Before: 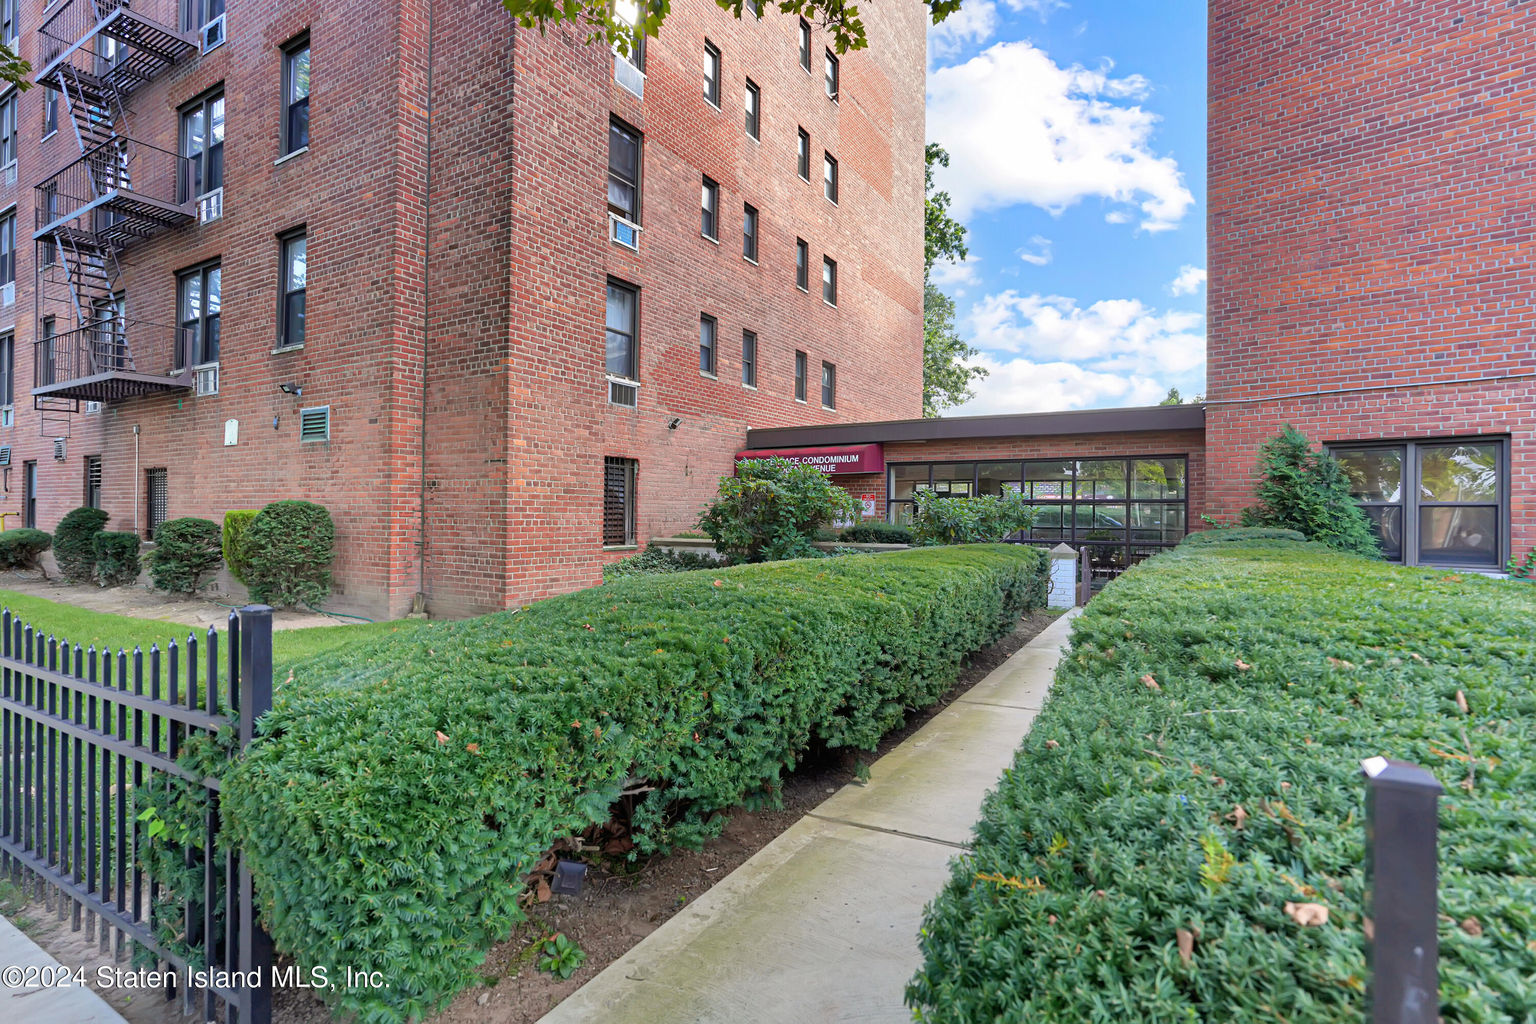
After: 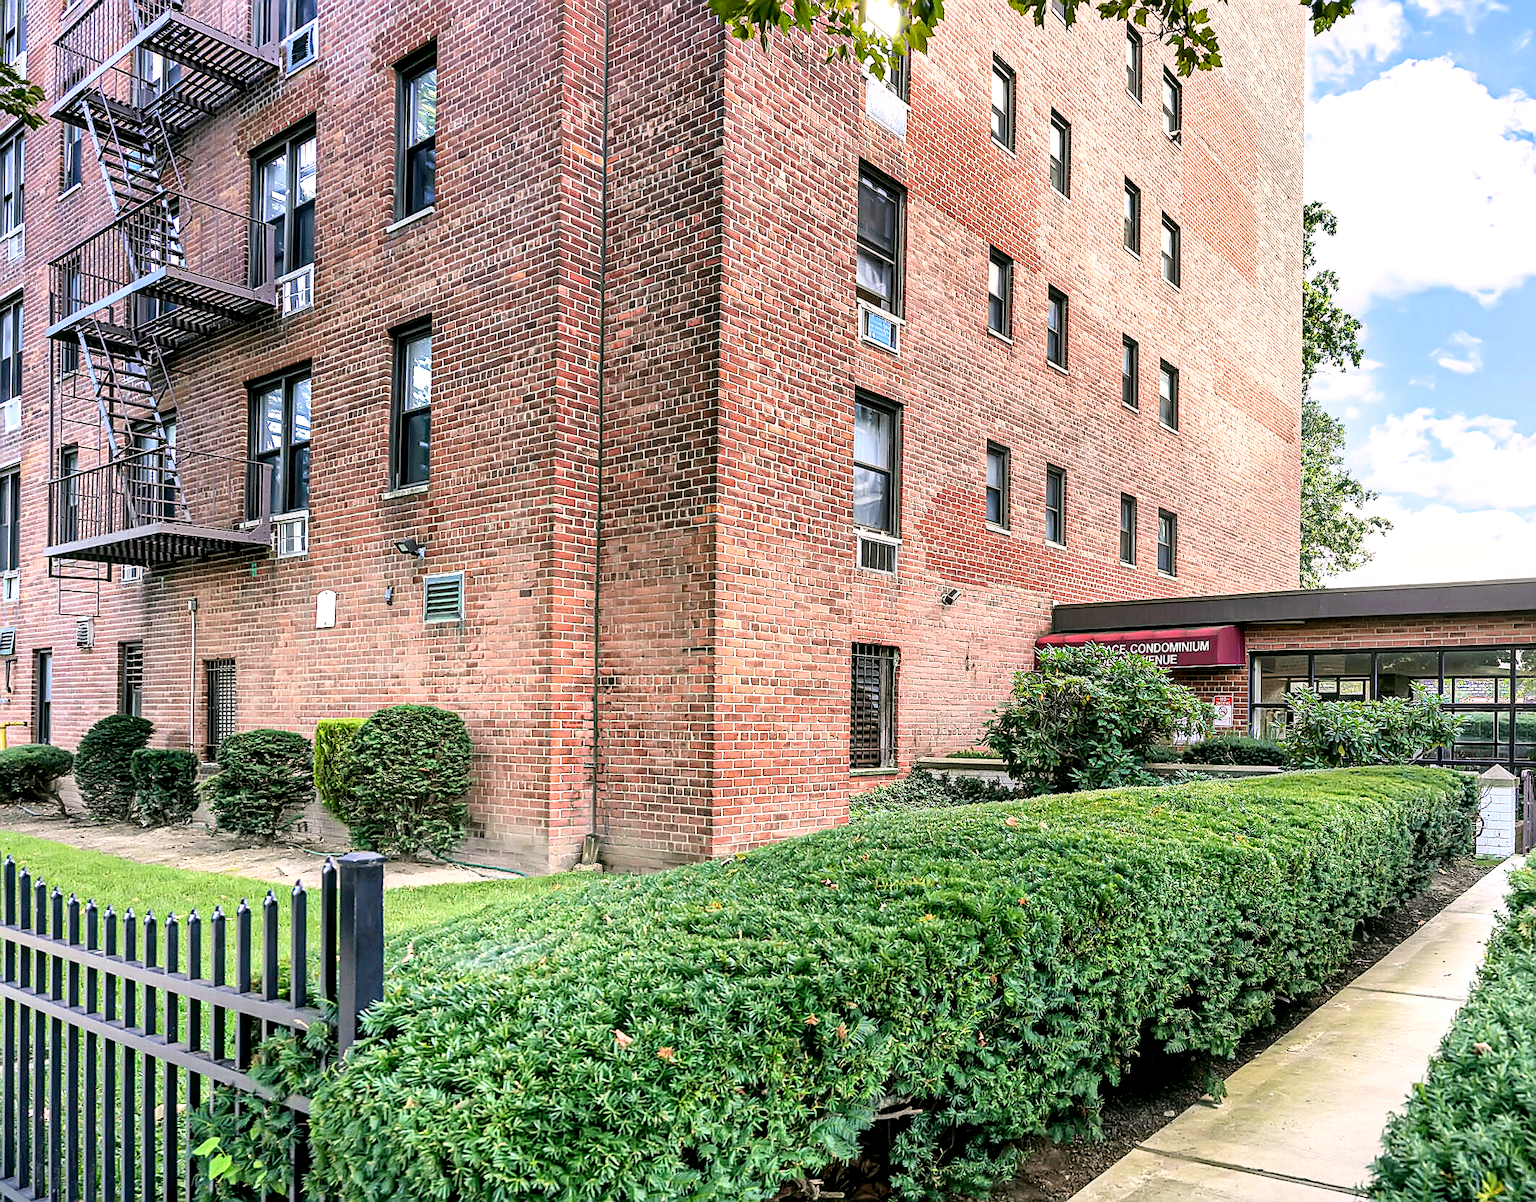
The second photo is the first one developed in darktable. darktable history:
filmic rgb: black relative exposure -7.99 EV, white relative exposure 2.34 EV, hardness 6.62
contrast brightness saturation: contrast 0.196, brightness 0.151, saturation 0.139
crop: right 28.975%, bottom 16.608%
color correction: highlights a* 4.49, highlights b* 4.91, shadows a* -7.2, shadows b* 4.83
exposure: compensate exposure bias true, compensate highlight preservation false
local contrast: detail 150%
sharpen: radius 1.361, amount 1.234, threshold 0.616
